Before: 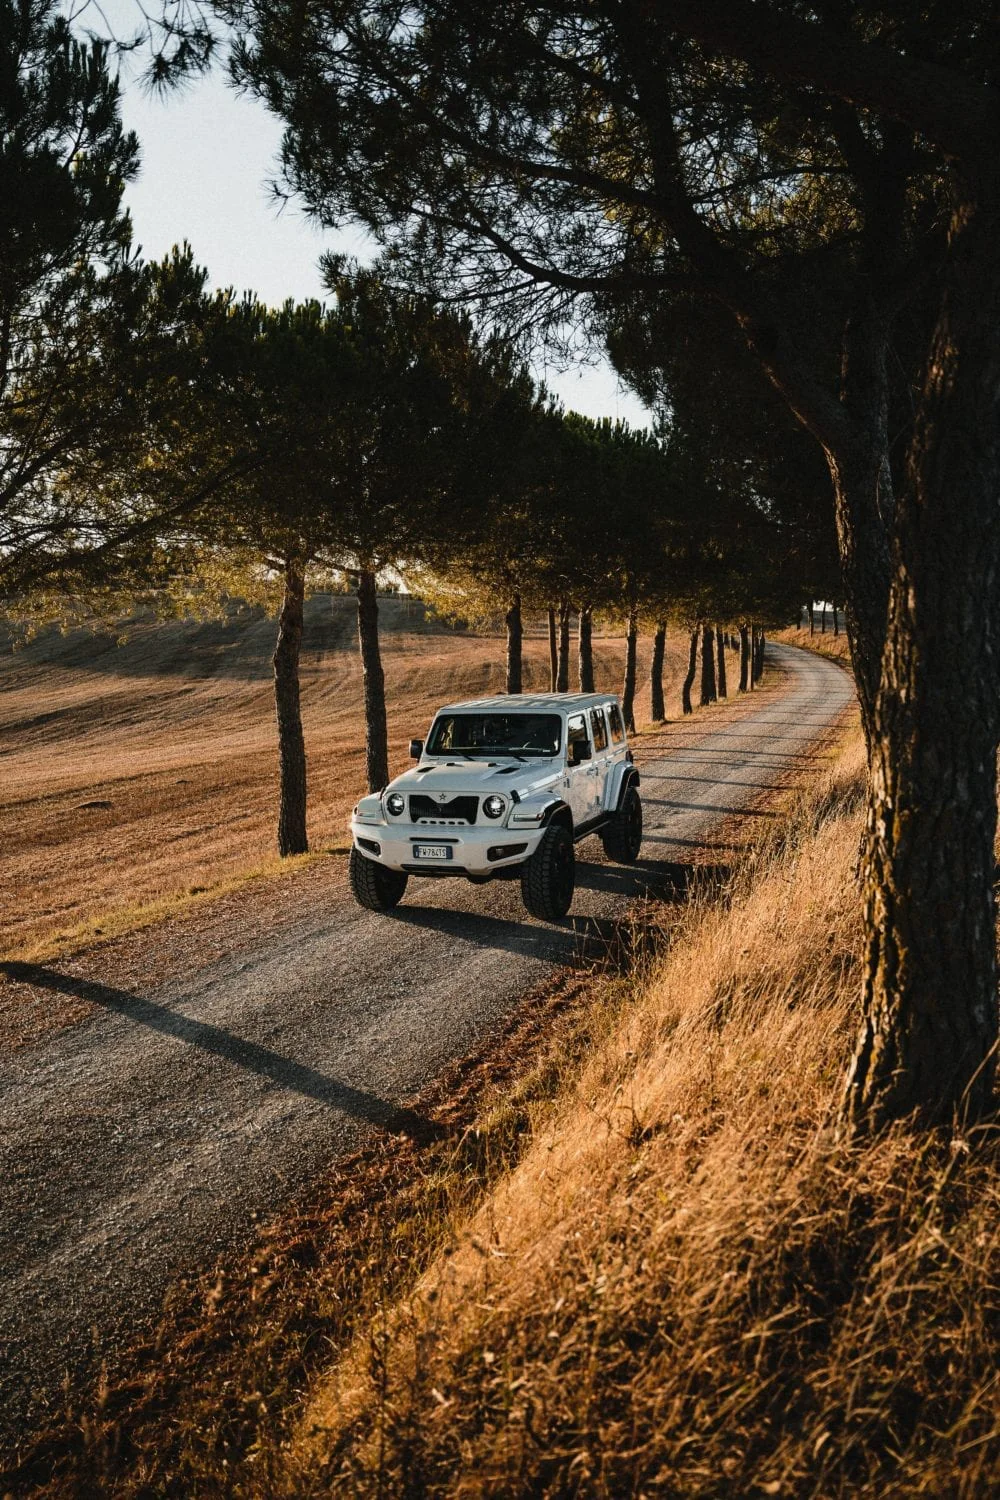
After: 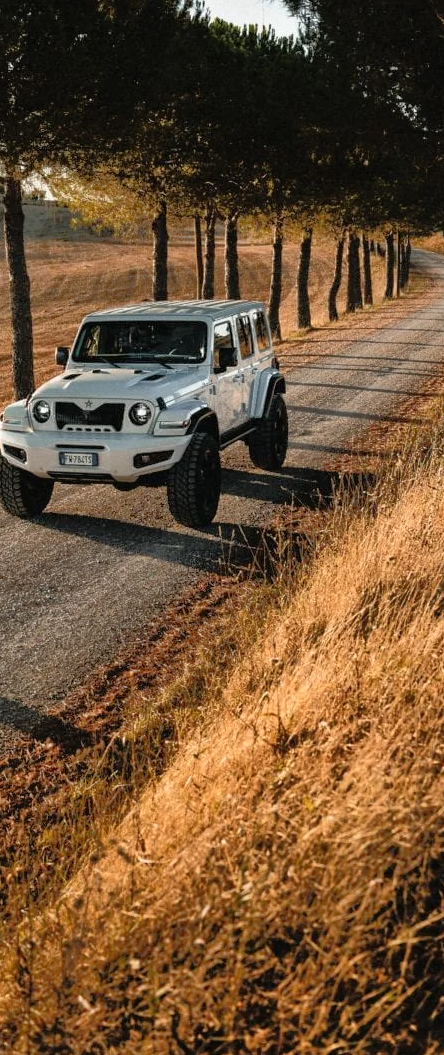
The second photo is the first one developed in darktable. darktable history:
crop: left 35.432%, top 26.233%, right 20.145%, bottom 3.432%
tone equalizer: -8 EV -0.528 EV, -7 EV -0.319 EV, -6 EV -0.083 EV, -5 EV 0.413 EV, -4 EV 0.985 EV, -3 EV 0.791 EV, -2 EV -0.01 EV, -1 EV 0.14 EV, +0 EV -0.012 EV, smoothing 1
